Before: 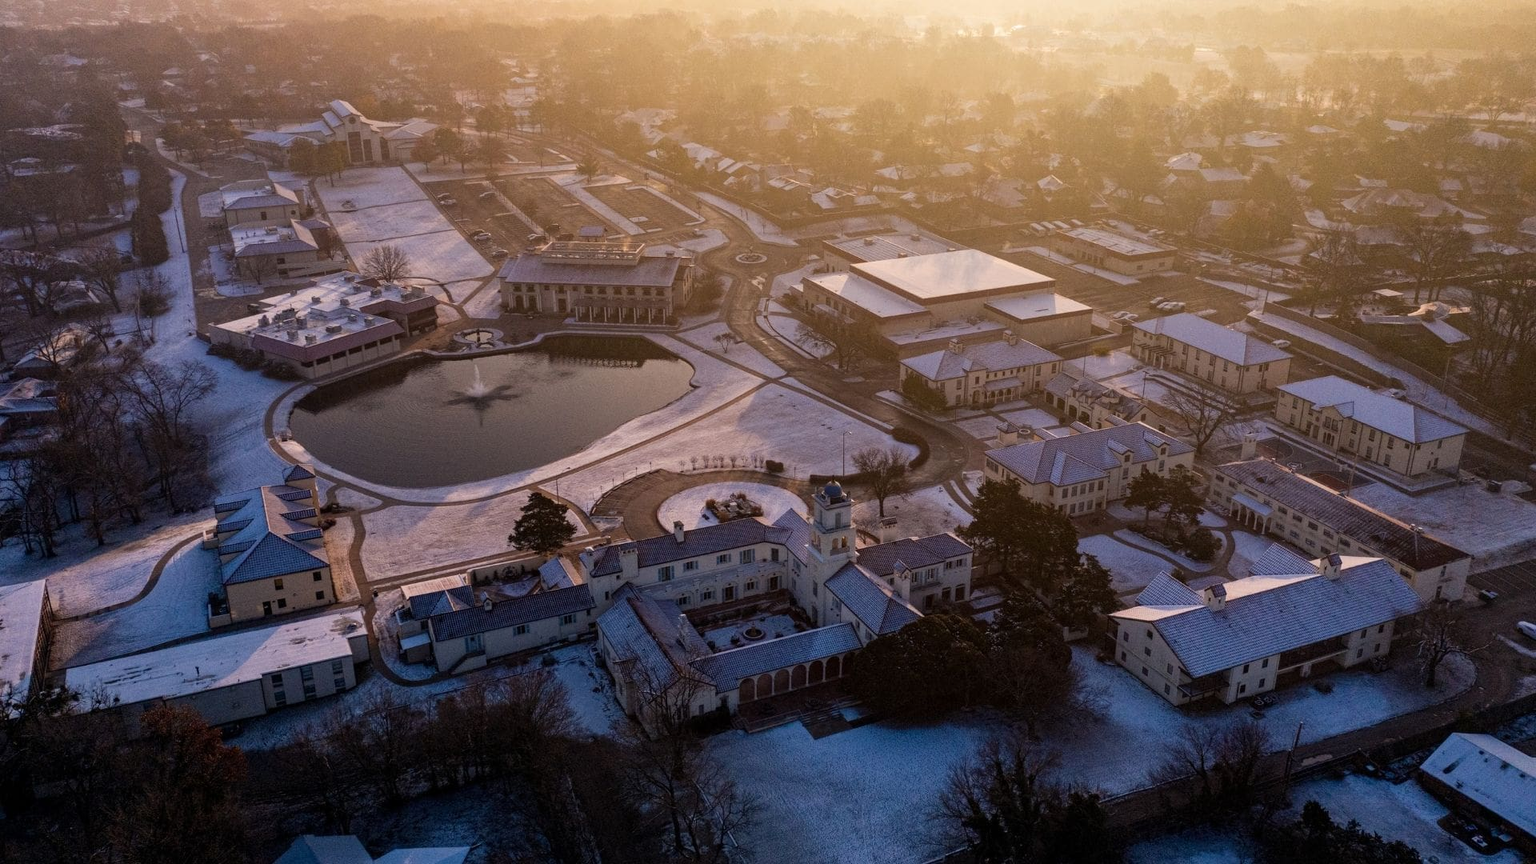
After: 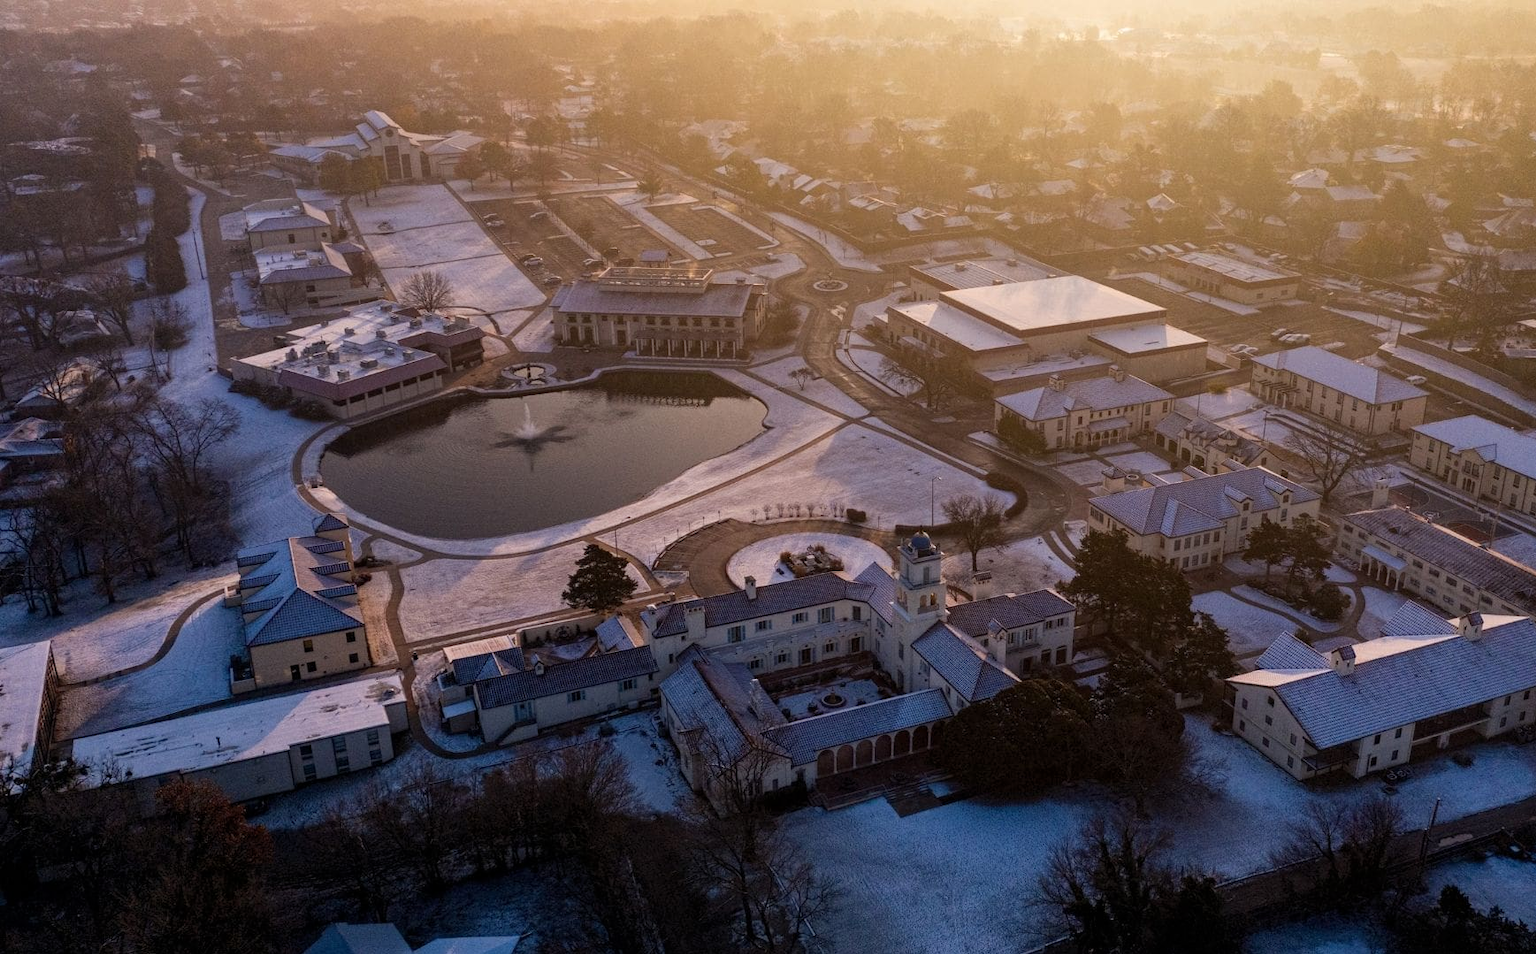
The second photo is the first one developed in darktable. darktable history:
tone equalizer: -8 EV -0.55 EV
crop: right 9.509%, bottom 0.031%
